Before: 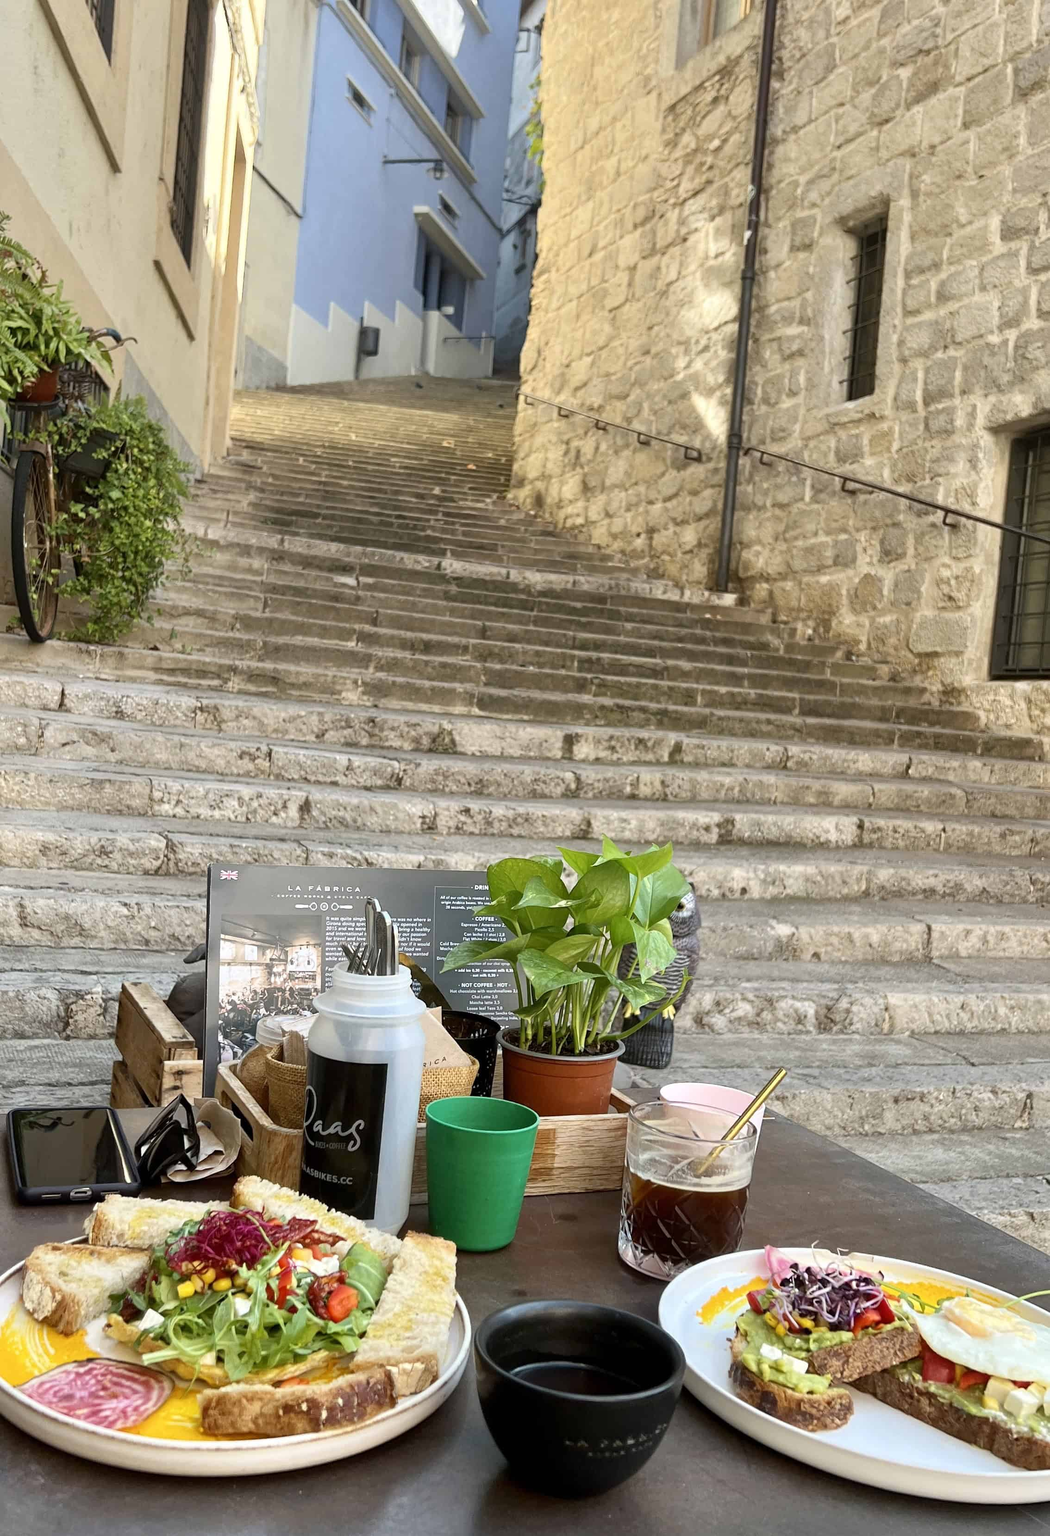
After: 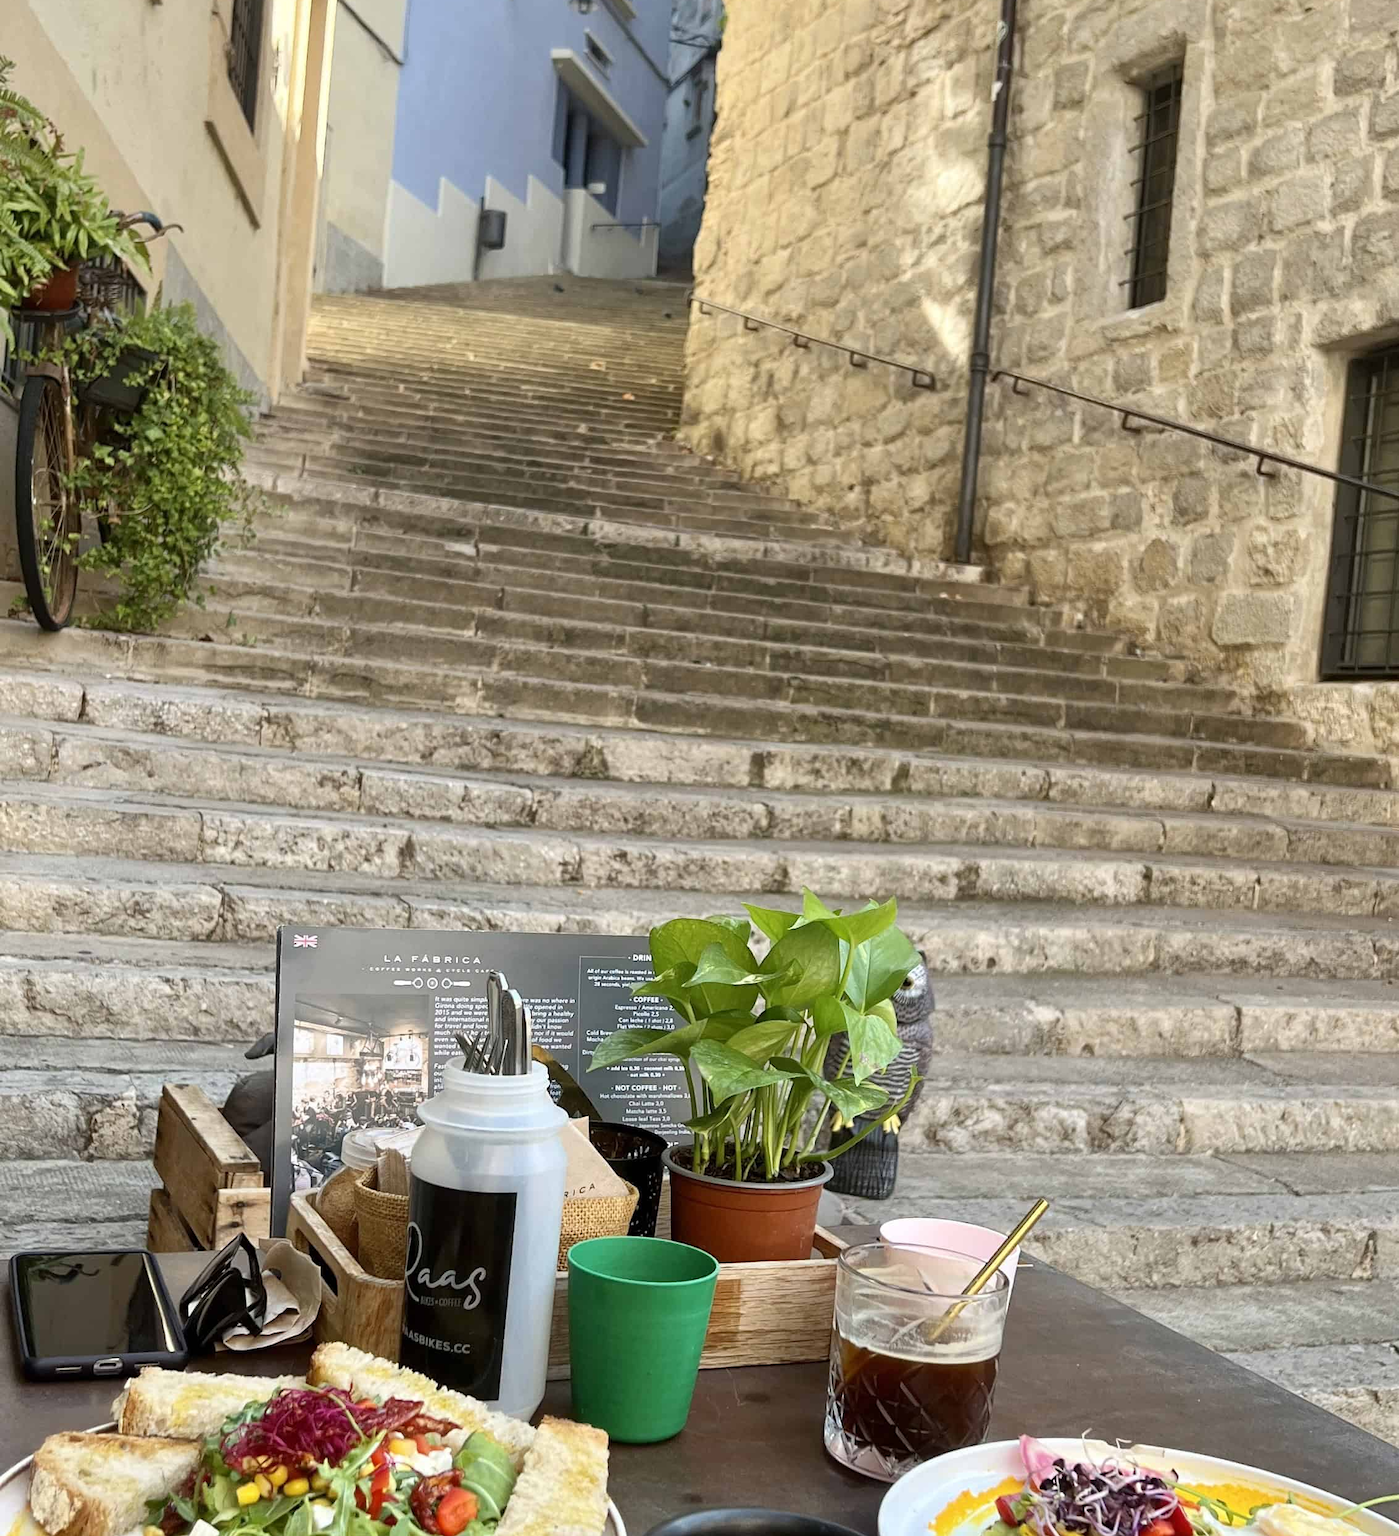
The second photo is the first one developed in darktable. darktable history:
crop: top 11.055%, bottom 13.923%
